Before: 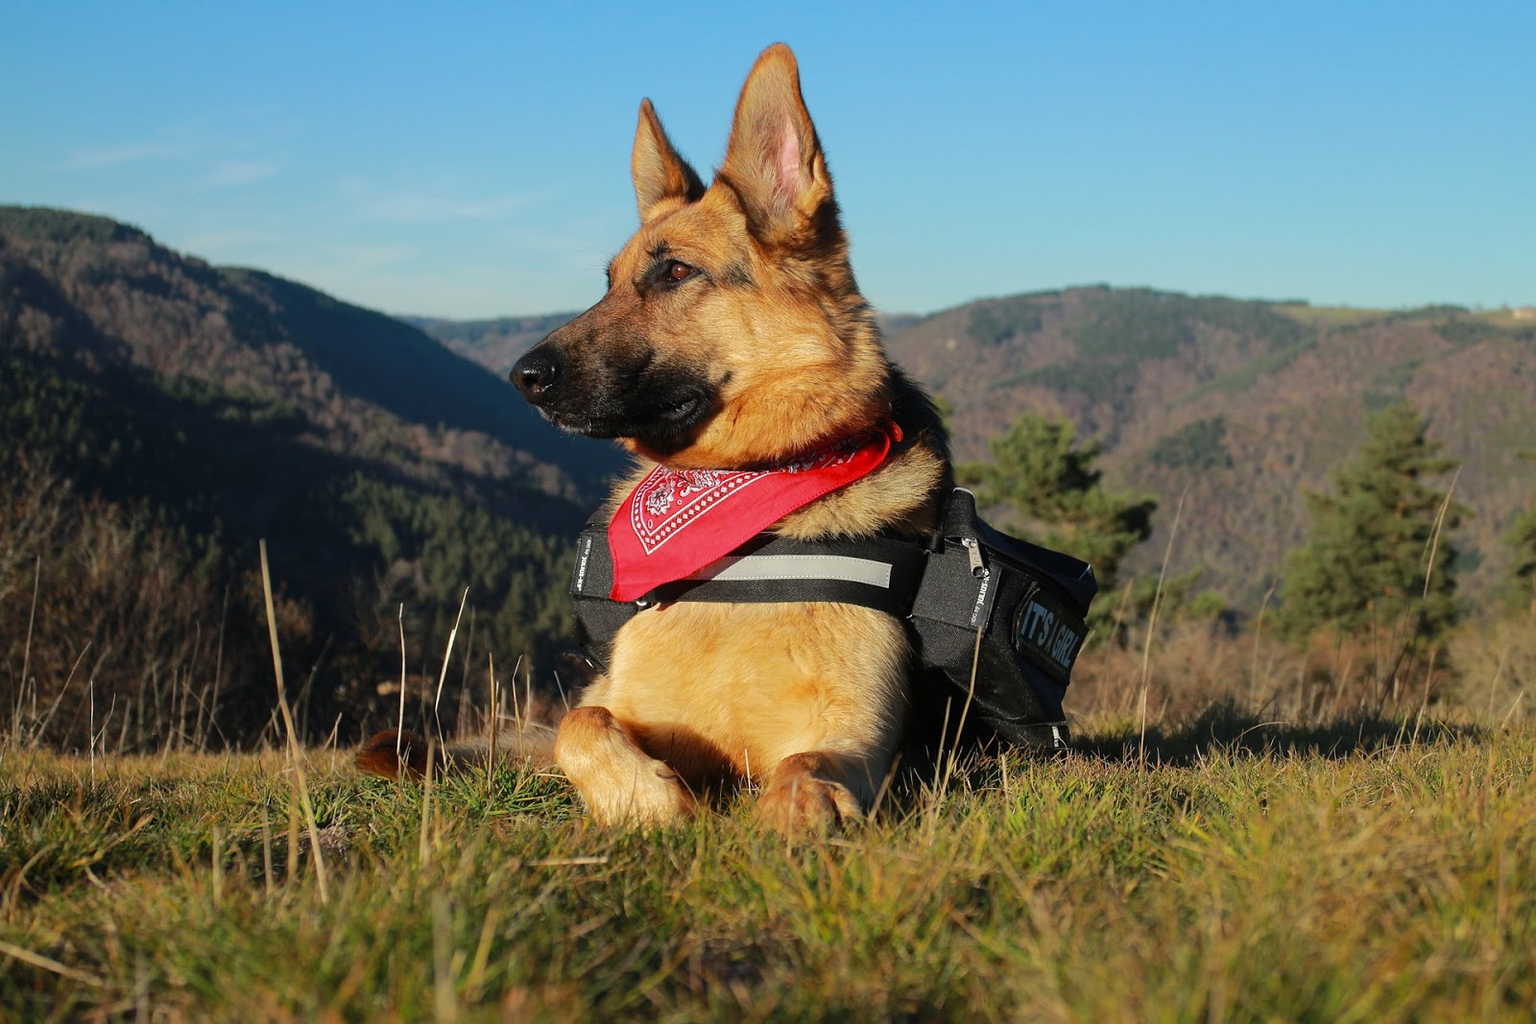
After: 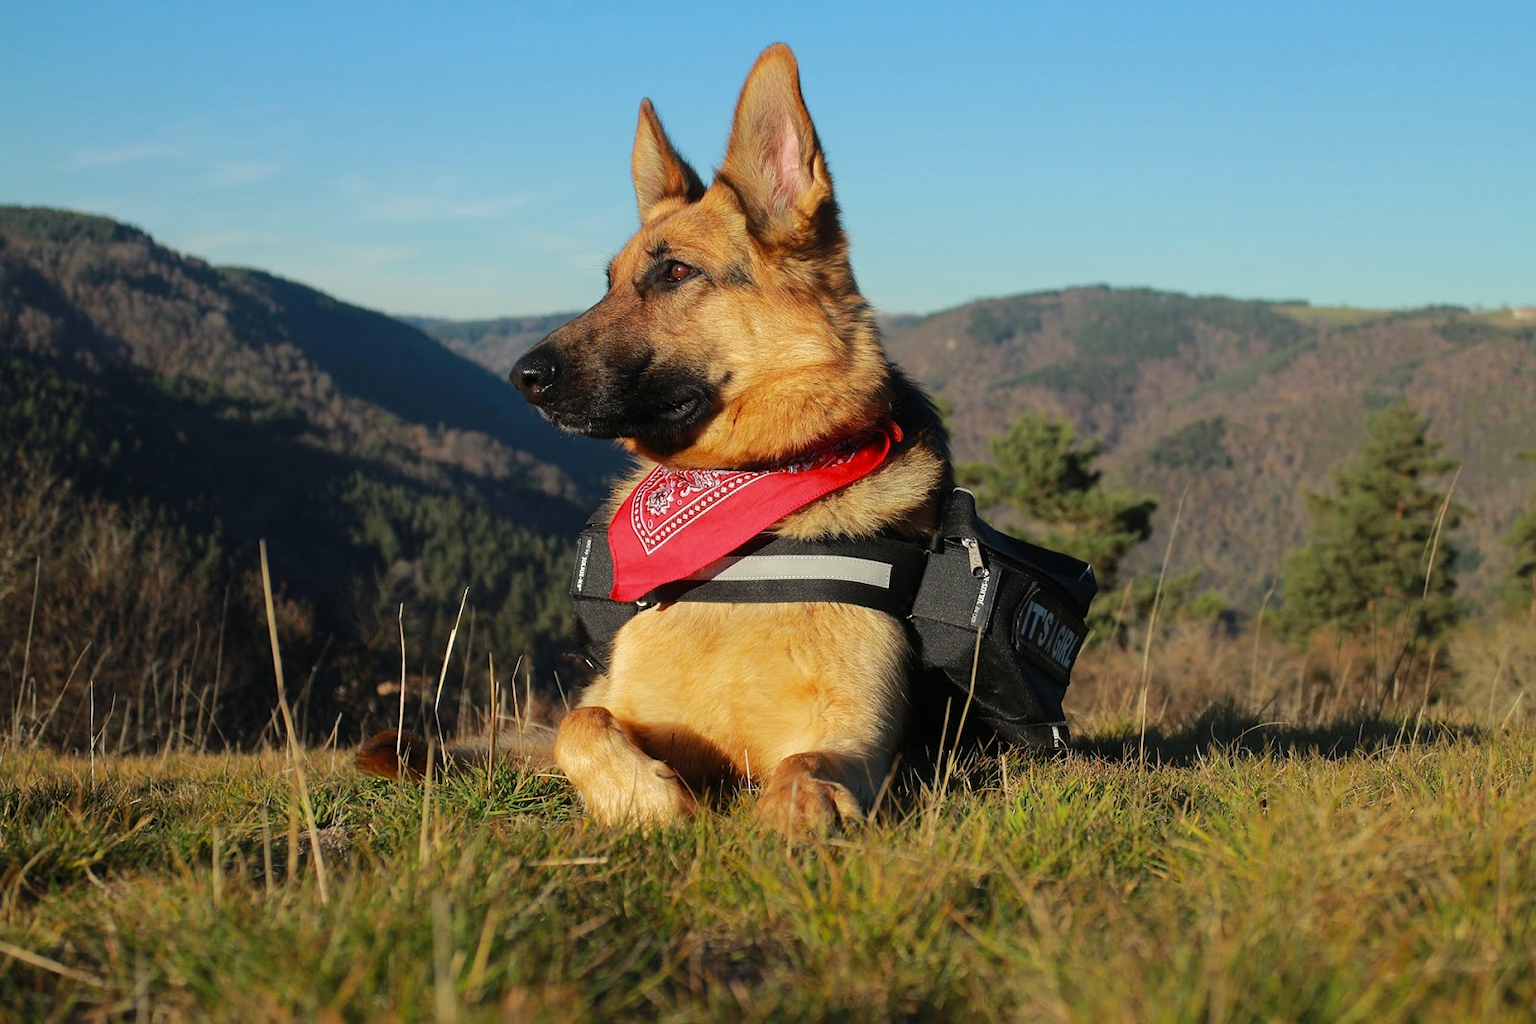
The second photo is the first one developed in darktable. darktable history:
color correction: highlights b* 3.02
